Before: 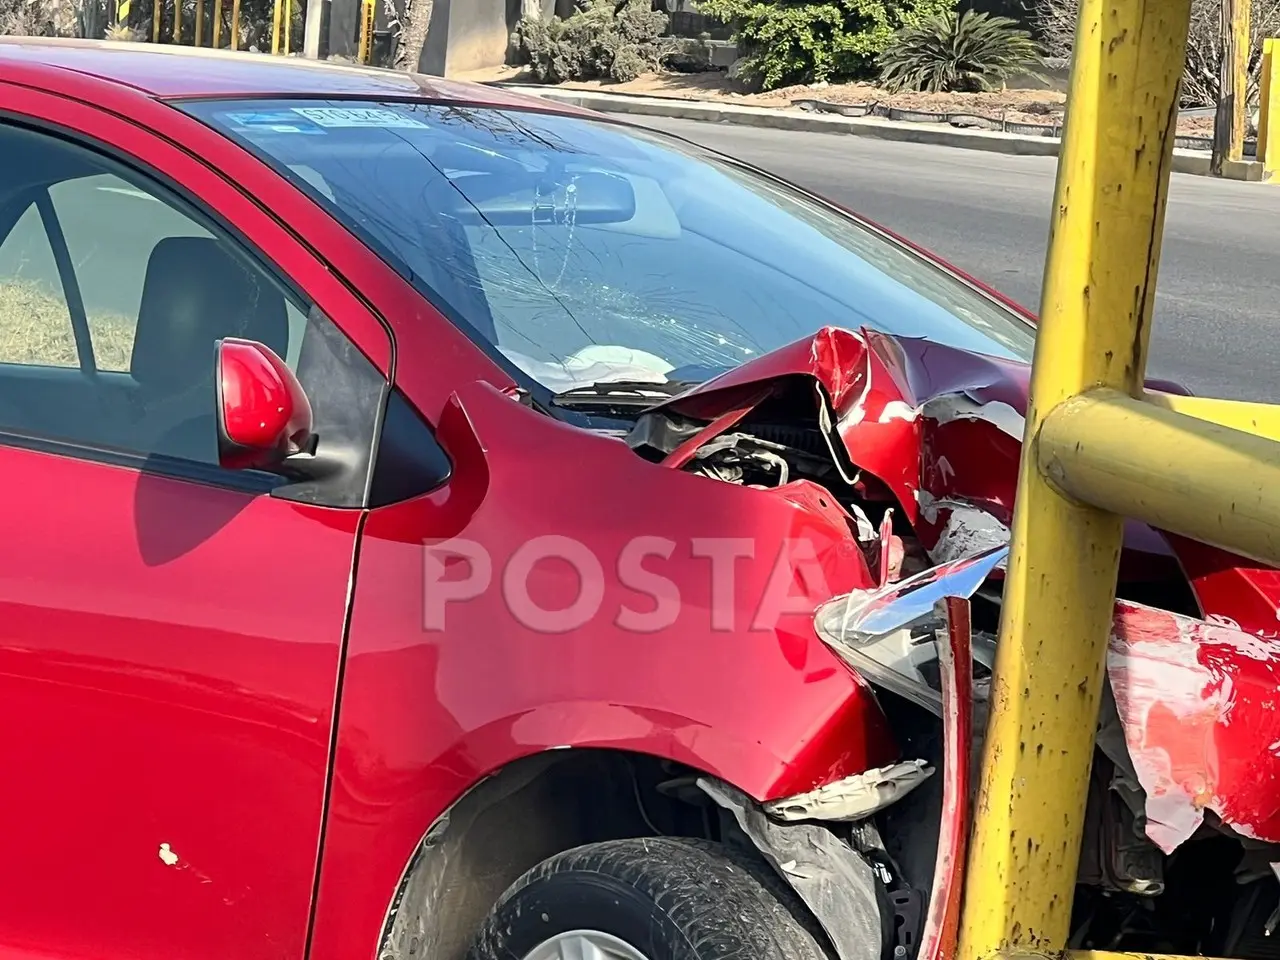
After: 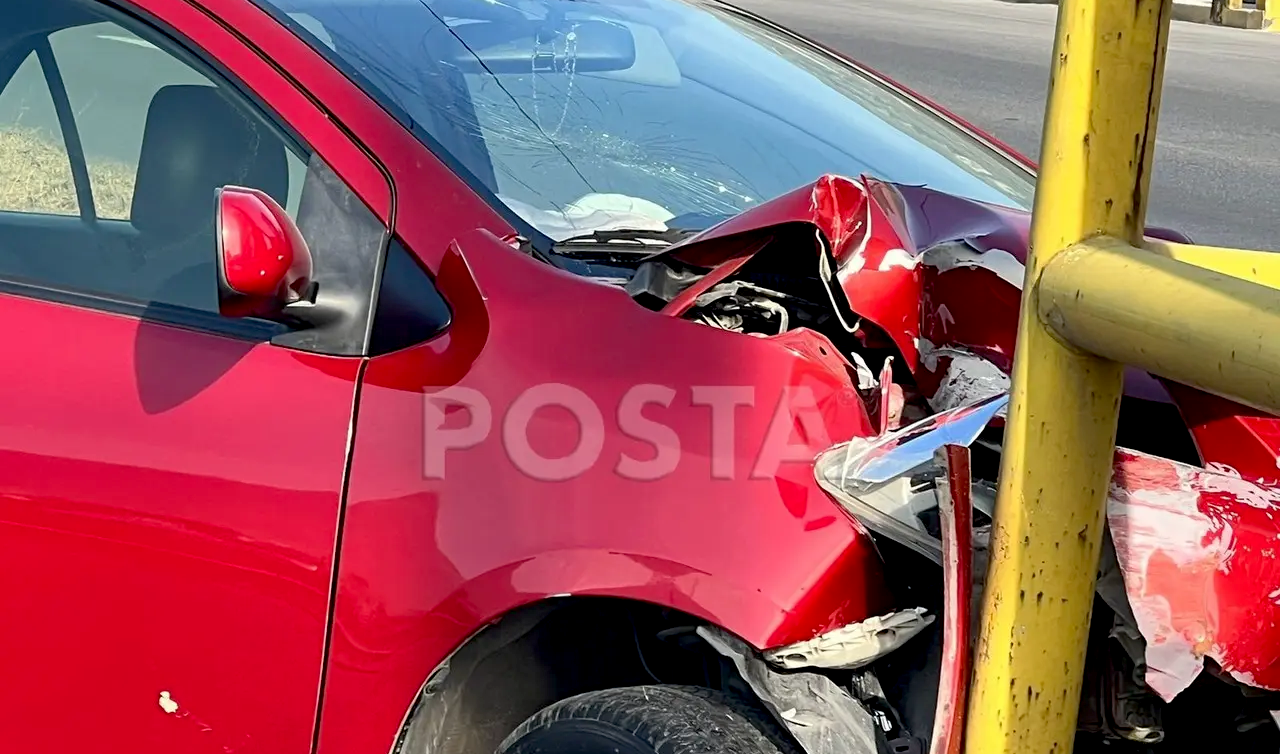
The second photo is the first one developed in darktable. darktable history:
exposure: black level correction 0.009, compensate exposure bias true, compensate highlight preservation false
crop and rotate: top 15.928%, bottom 5.52%
